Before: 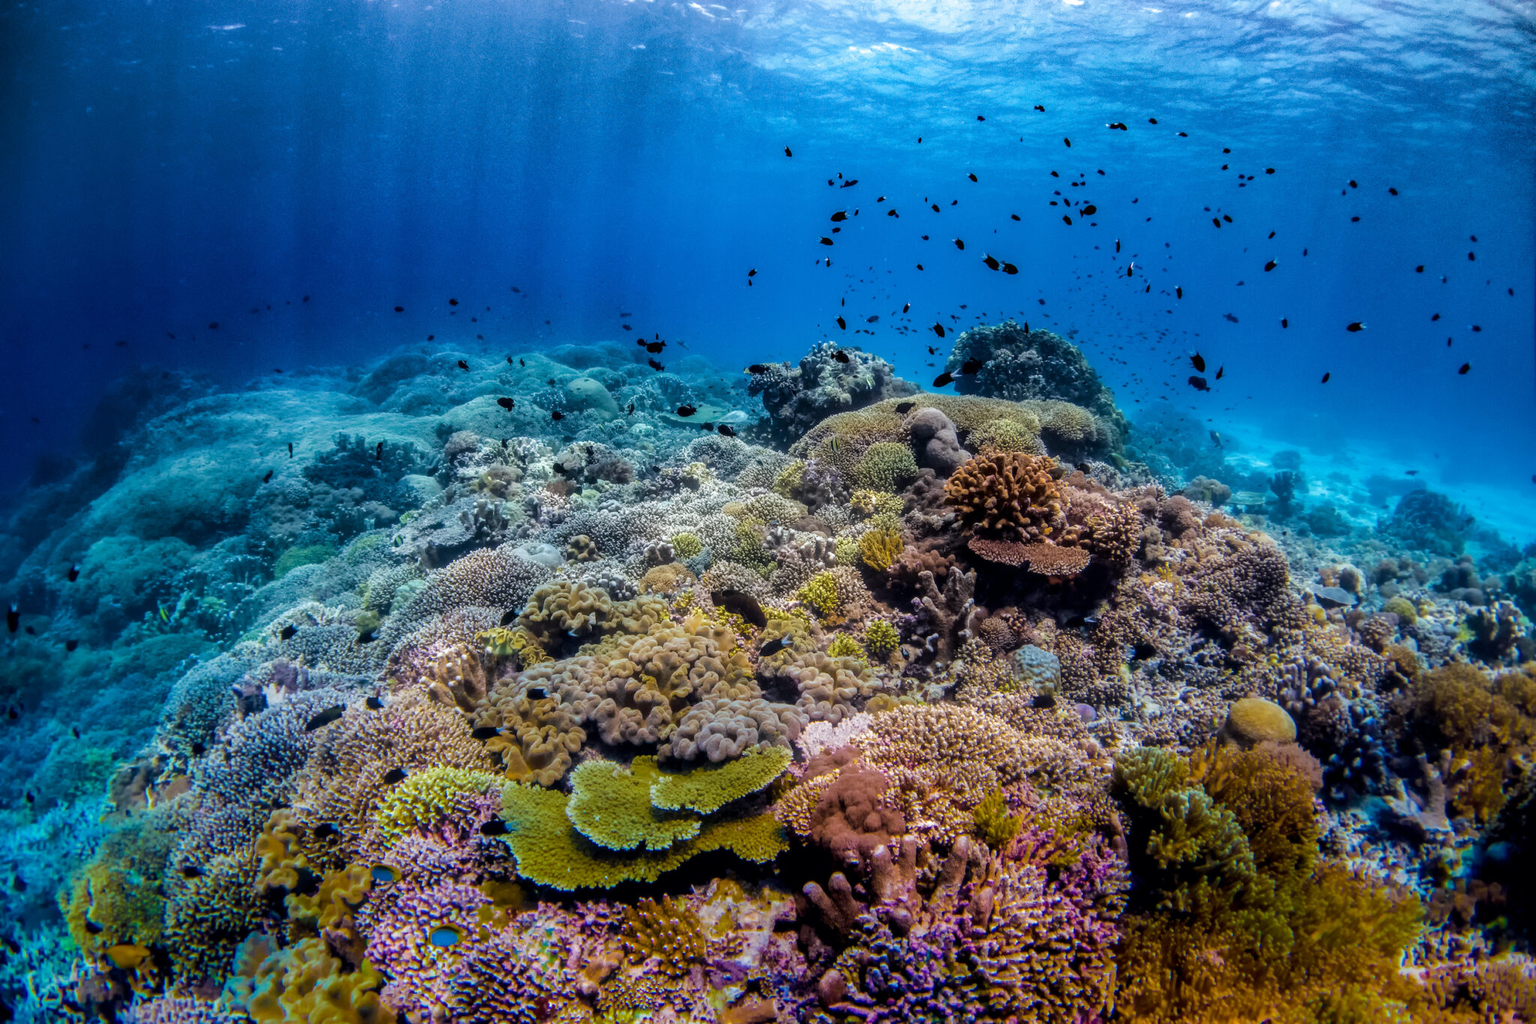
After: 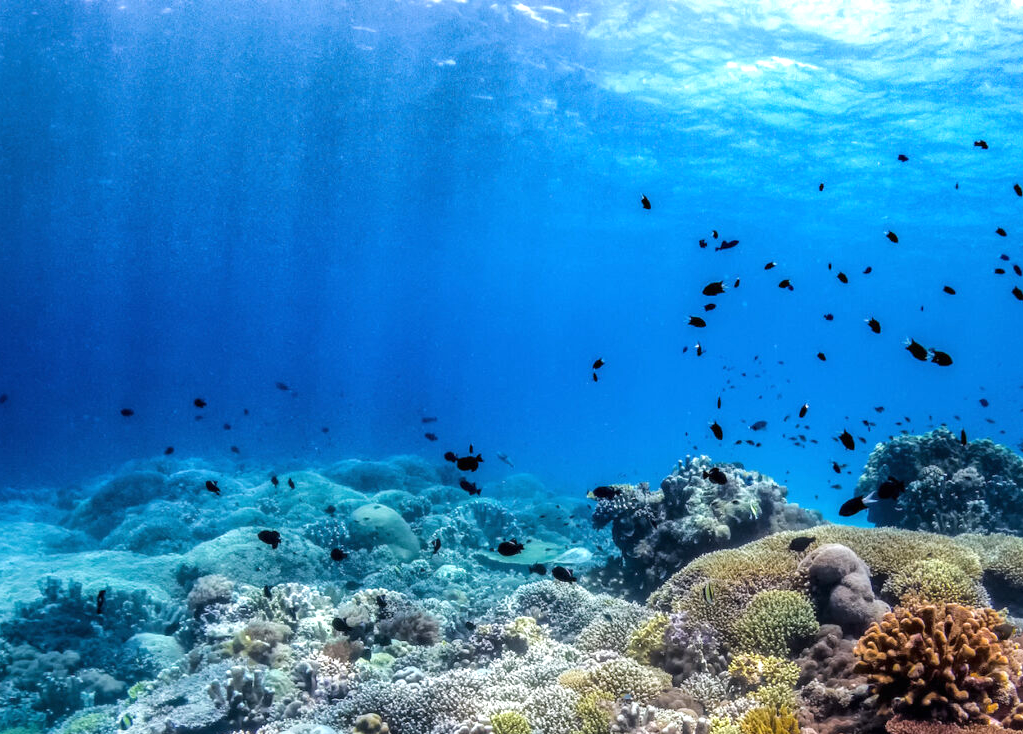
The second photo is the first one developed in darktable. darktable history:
exposure: black level correction 0, exposure 0.498 EV, compensate exposure bias true, compensate highlight preservation false
crop: left 19.821%, right 30.224%, bottom 46.227%
